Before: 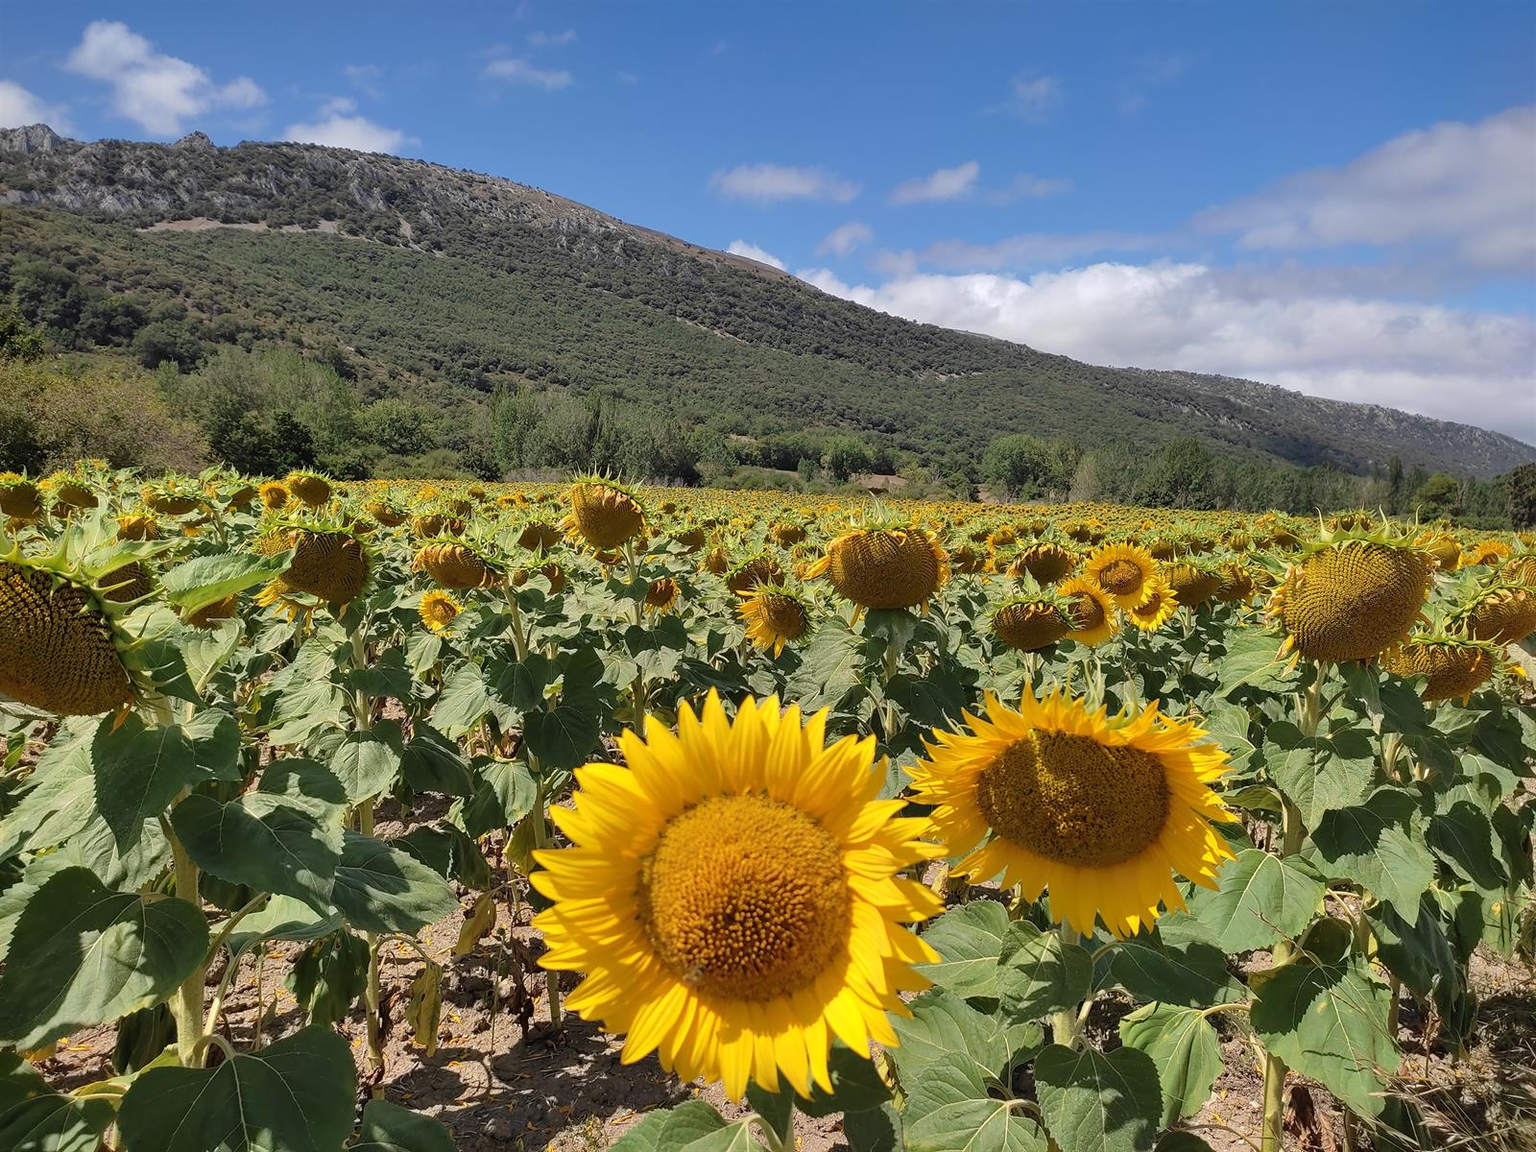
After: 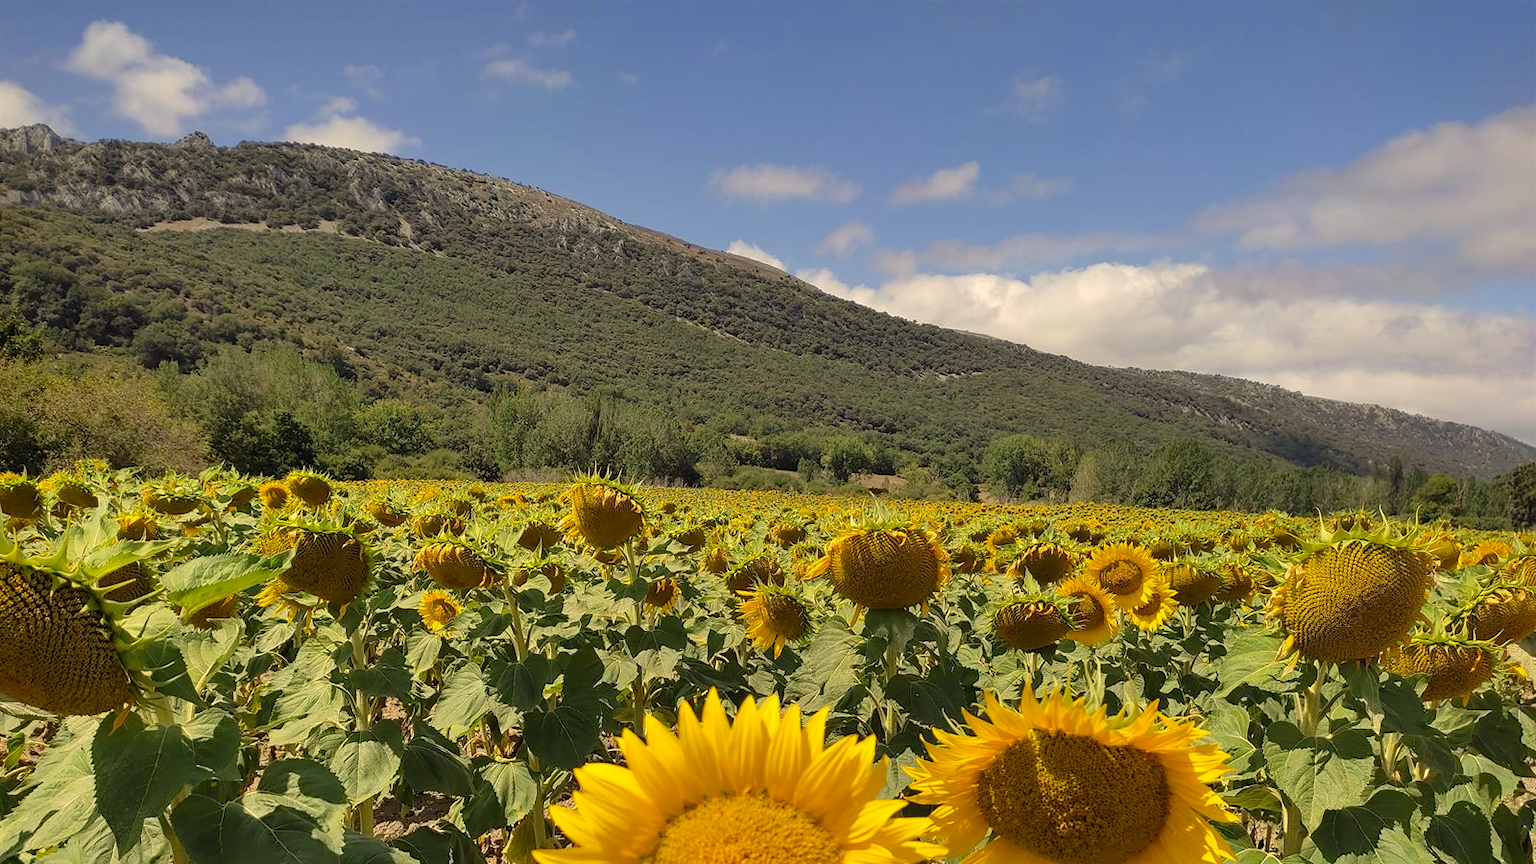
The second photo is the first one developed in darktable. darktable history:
crop: bottom 24.987%
color correction: highlights a* 2.34, highlights b* 22.65
